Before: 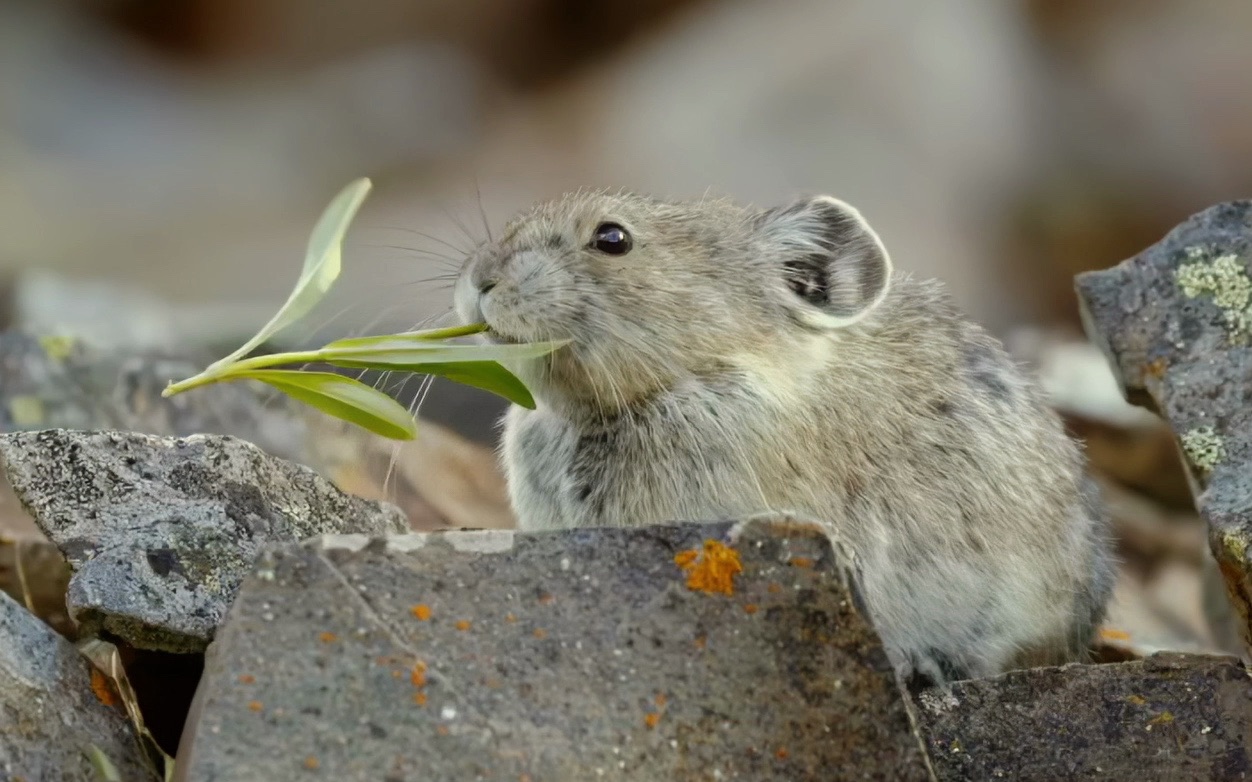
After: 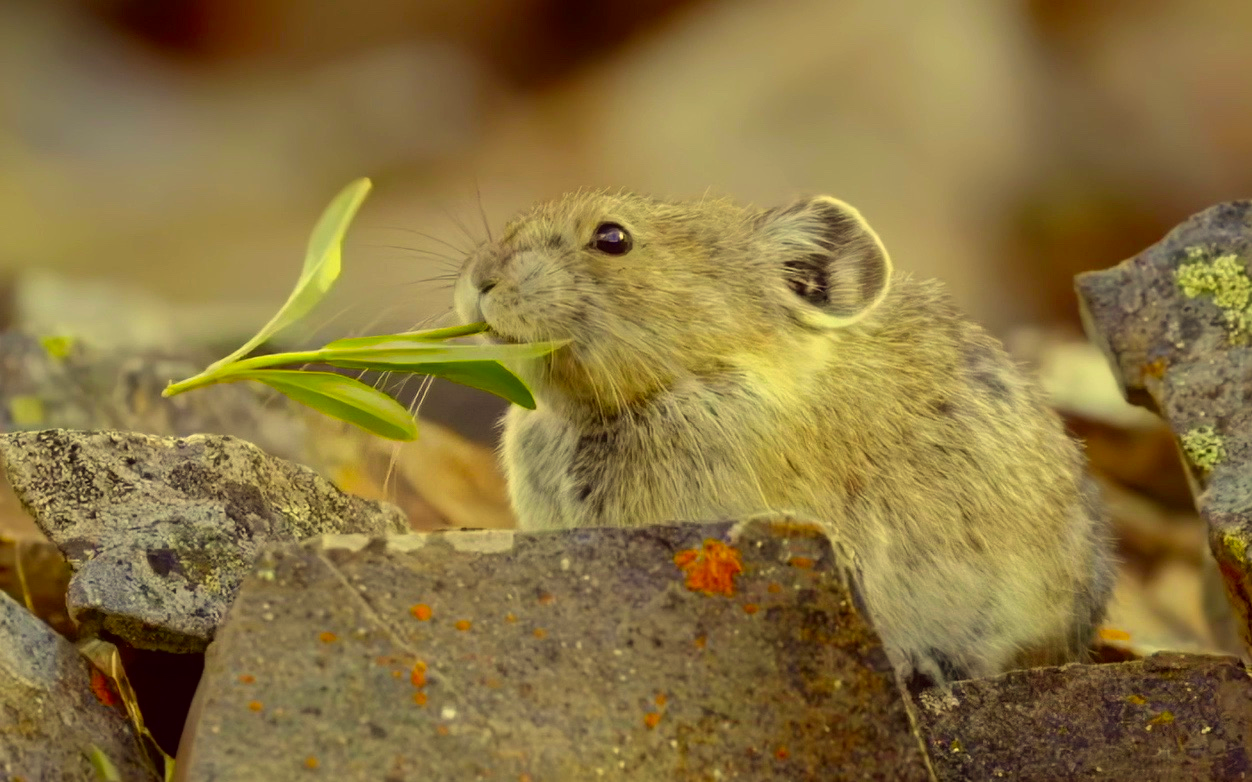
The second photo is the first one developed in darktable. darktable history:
exposure: black level correction 0, compensate exposure bias true, compensate highlight preservation false
contrast brightness saturation: saturation 0.52
color correction: highlights a* -0.475, highlights b* 39.71, shadows a* 9.66, shadows b* -0.734
color balance rgb: linear chroma grading › shadows -6.358%, linear chroma grading › highlights -7.562%, linear chroma grading › global chroma -10.397%, linear chroma grading › mid-tones -7.869%, perceptual saturation grading › global saturation 25.911%, global vibrance 9.459%
